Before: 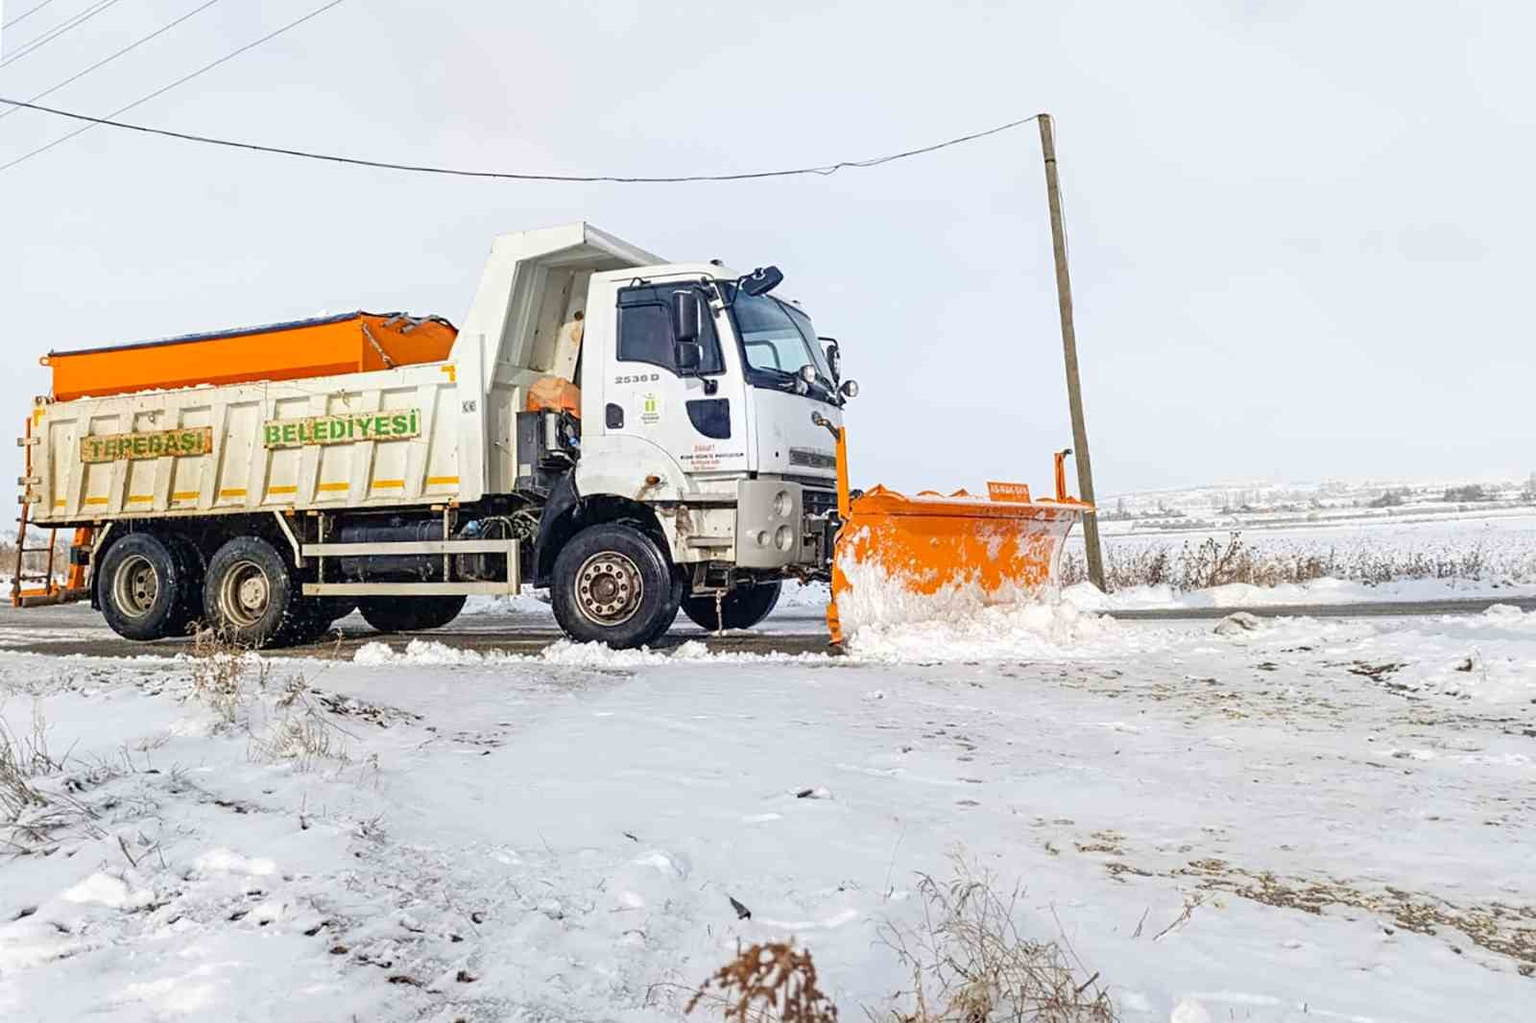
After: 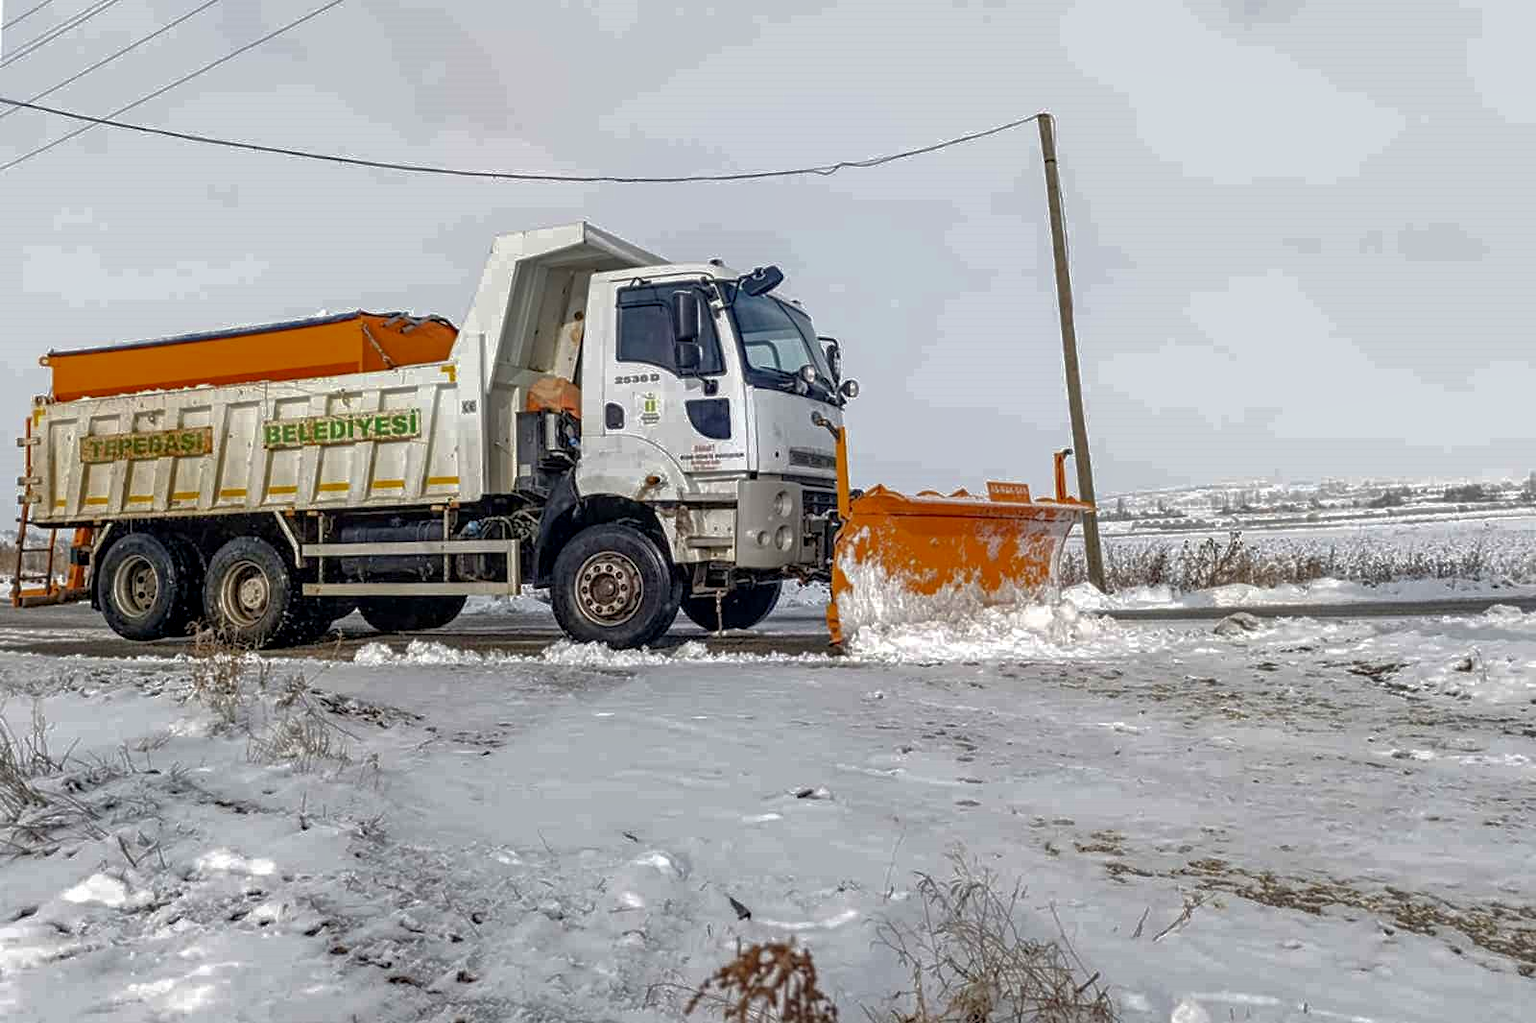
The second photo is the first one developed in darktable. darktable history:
local contrast: on, module defaults
base curve: curves: ch0 [(0, 0) (0.826, 0.587) (1, 1)]
